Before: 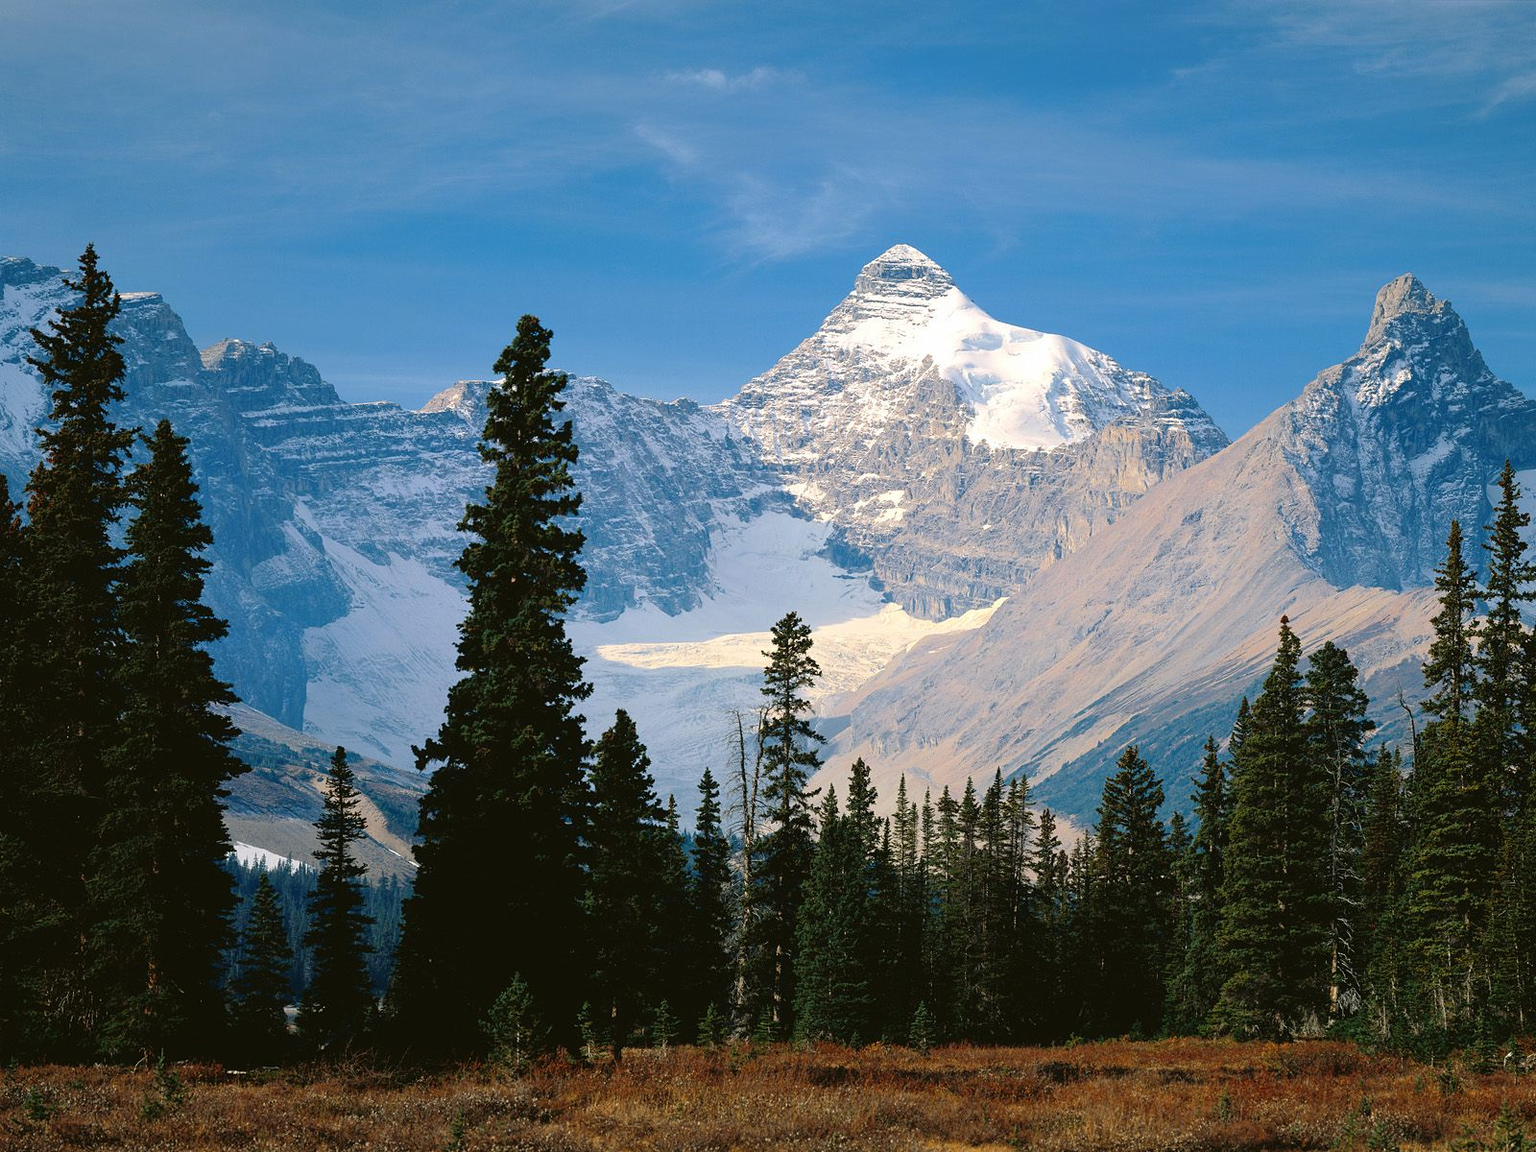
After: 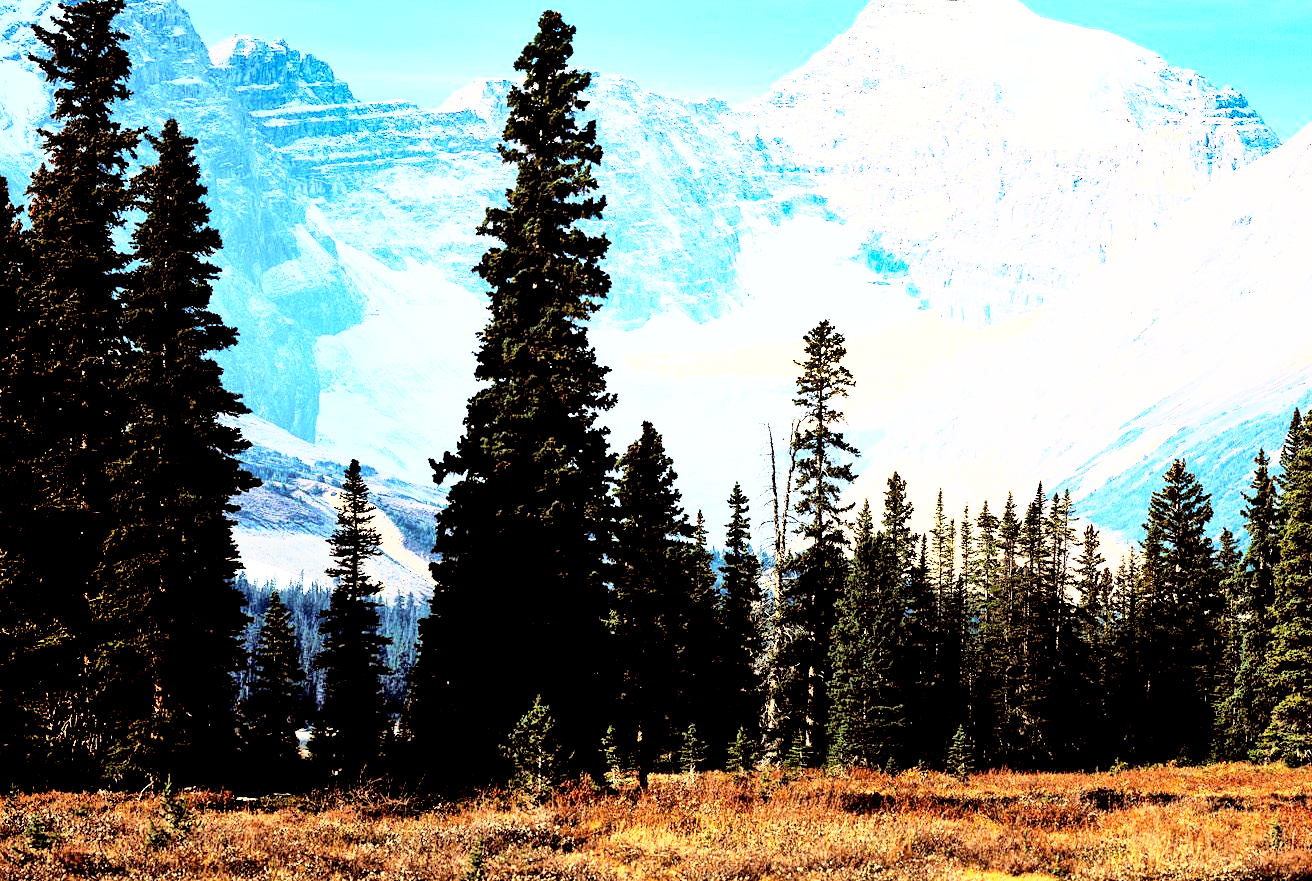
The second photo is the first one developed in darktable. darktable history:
shadows and highlights: low approximation 0.01, soften with gaussian
rgb levels: mode RGB, independent channels, levels [[0, 0.474, 1], [0, 0.5, 1], [0, 0.5, 1]]
velvia: on, module defaults
exposure: exposure 1 EV, compensate highlight preservation false
rgb curve: curves: ch0 [(0, 0) (0.21, 0.15) (0.24, 0.21) (0.5, 0.75) (0.75, 0.96) (0.89, 0.99) (1, 1)]; ch1 [(0, 0.02) (0.21, 0.13) (0.25, 0.2) (0.5, 0.67) (0.75, 0.9) (0.89, 0.97) (1, 1)]; ch2 [(0, 0.02) (0.21, 0.13) (0.25, 0.2) (0.5, 0.67) (0.75, 0.9) (0.89, 0.97) (1, 1)], compensate middle gray true
crop: top 26.531%, right 17.959%
base curve: curves: ch0 [(0.017, 0) (0.425, 0.441) (0.844, 0.933) (1, 1)], preserve colors none
